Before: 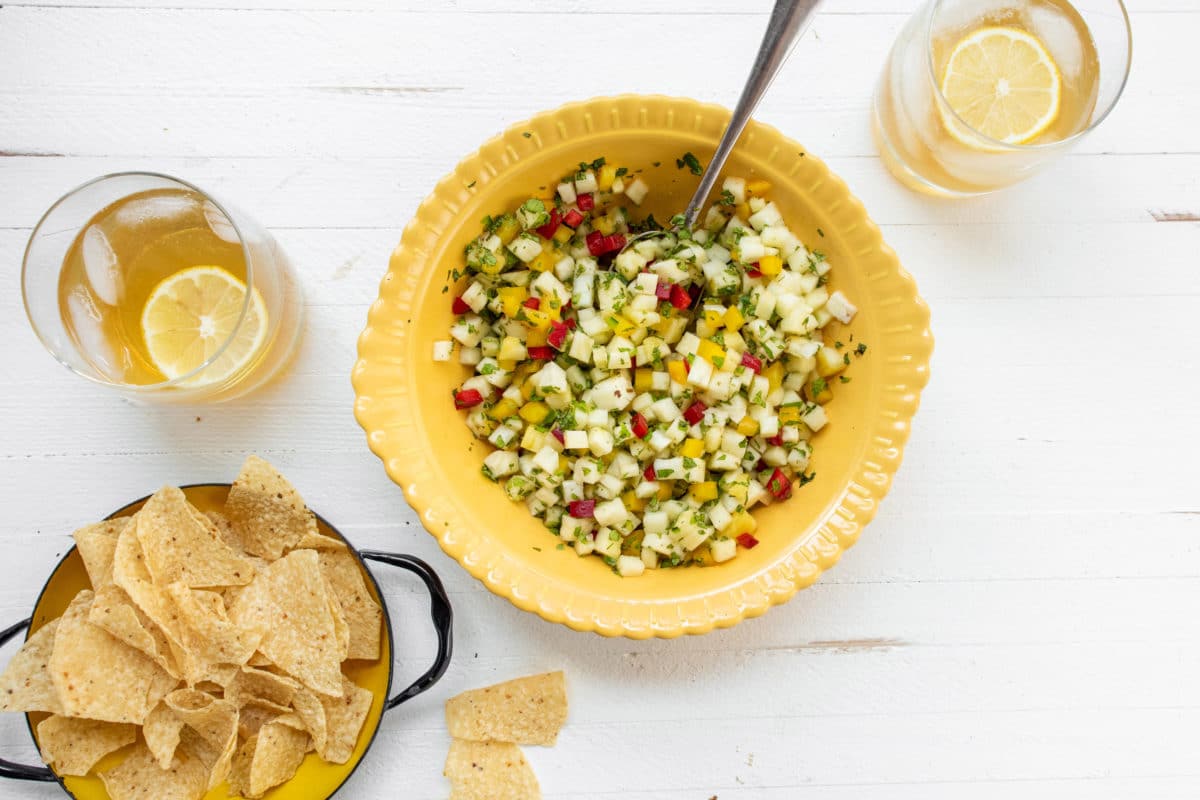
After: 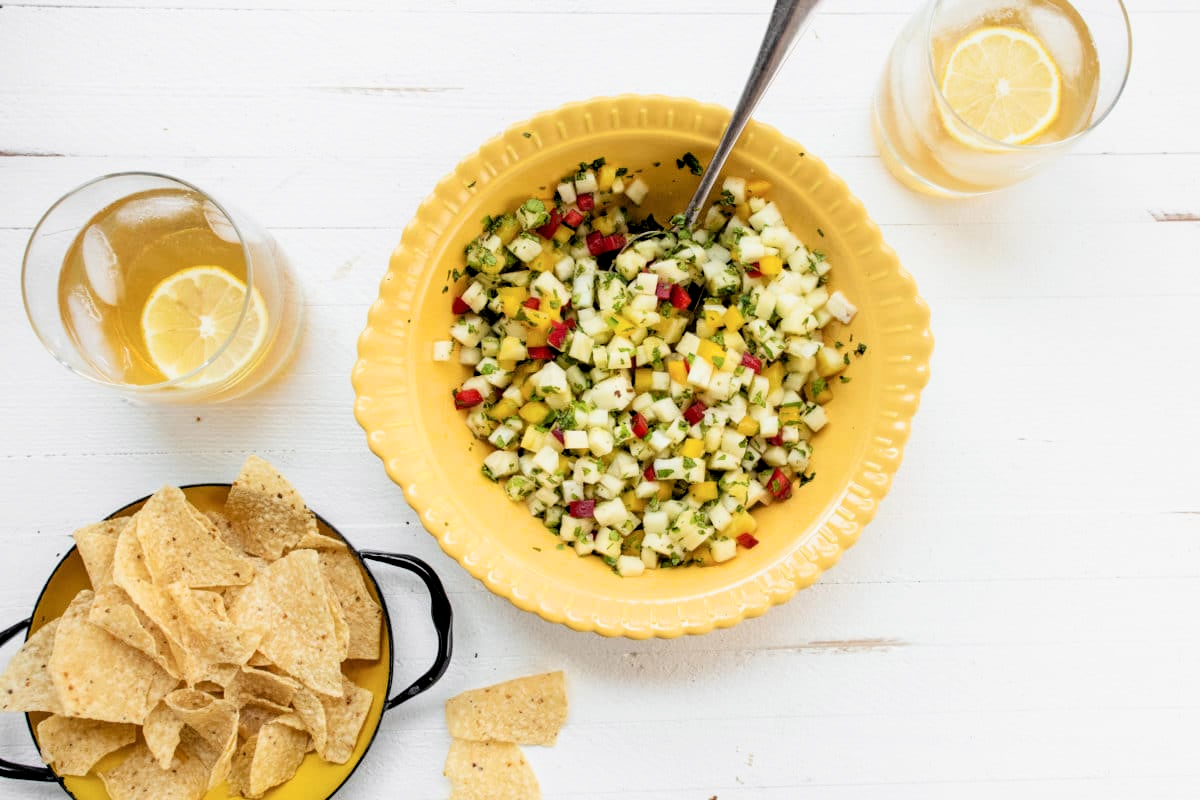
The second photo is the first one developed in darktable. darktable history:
filmic rgb: black relative exposure -3.72 EV, white relative exposure 2.78 EV, dynamic range scaling -4.76%, hardness 3.05
